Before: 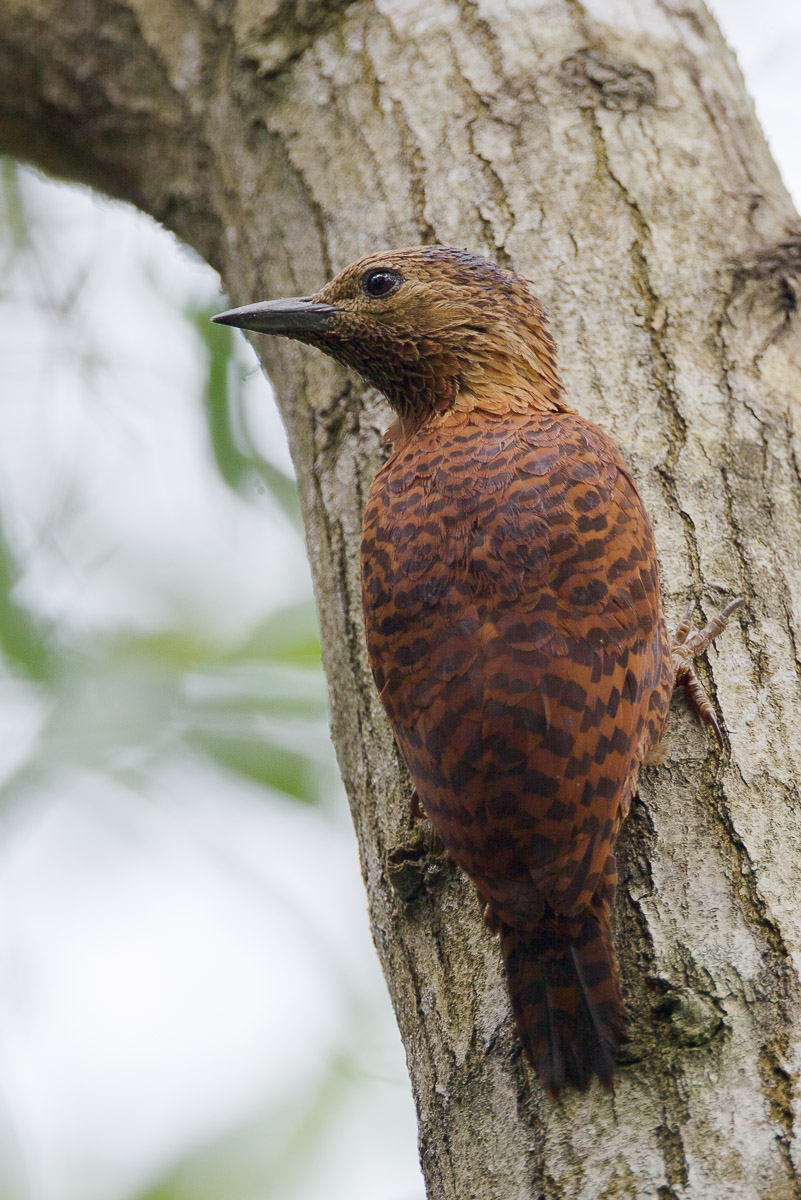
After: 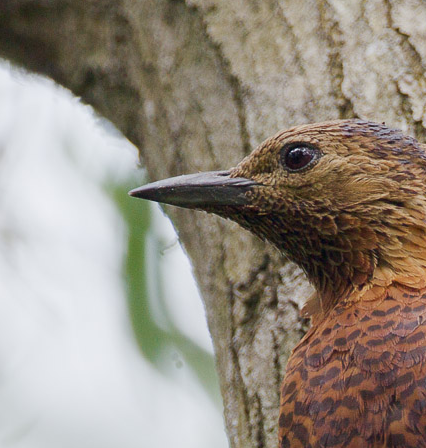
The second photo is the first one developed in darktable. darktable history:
crop: left 10.349%, top 10.564%, right 36.32%, bottom 52.099%
